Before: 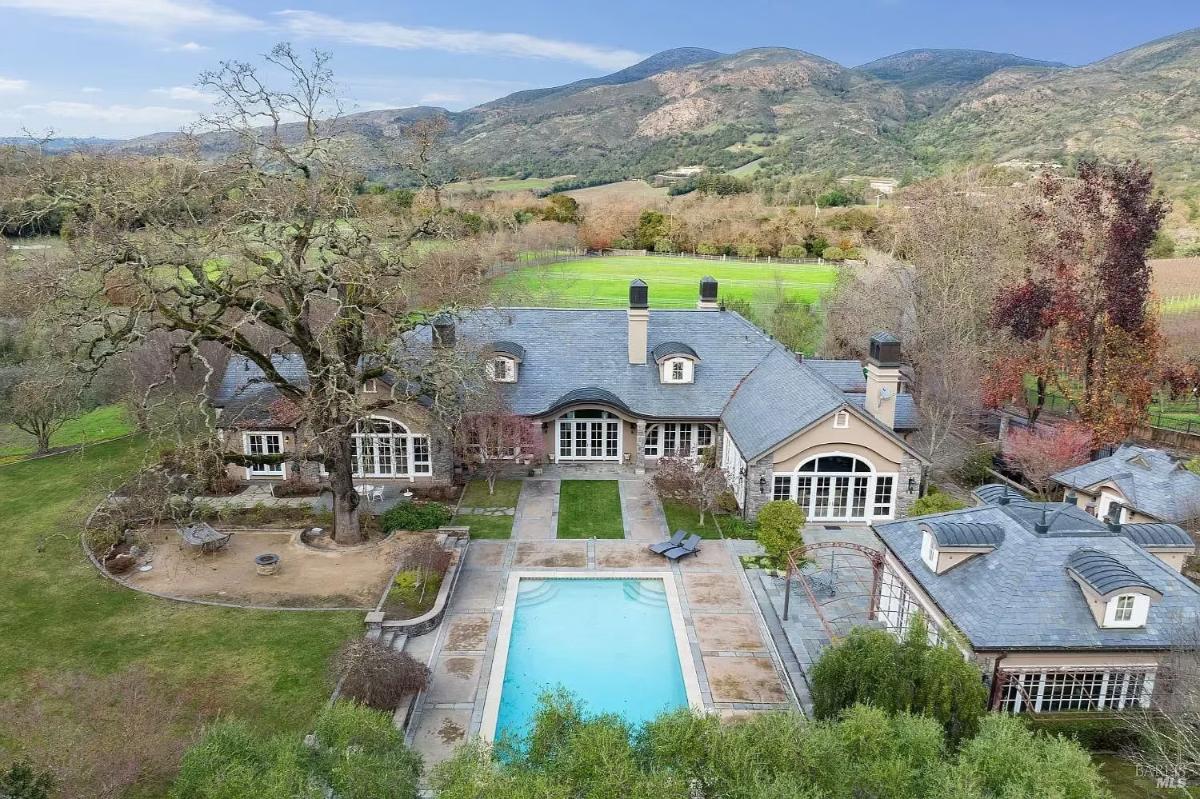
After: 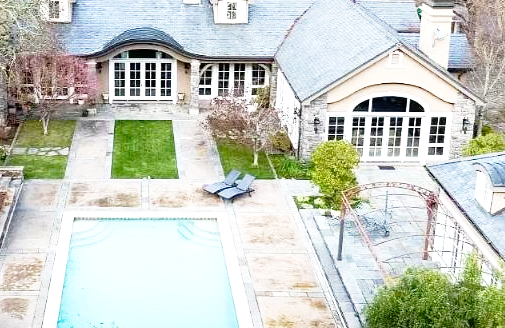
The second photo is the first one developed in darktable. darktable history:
base curve: curves: ch0 [(0, 0) (0.012, 0.01) (0.073, 0.168) (0.31, 0.711) (0.645, 0.957) (1, 1)], preserve colors none
crop: left 37.221%, top 45.169%, right 20.63%, bottom 13.777%
local contrast: mode bilateral grid, contrast 20, coarseness 50, detail 141%, midtone range 0.2
